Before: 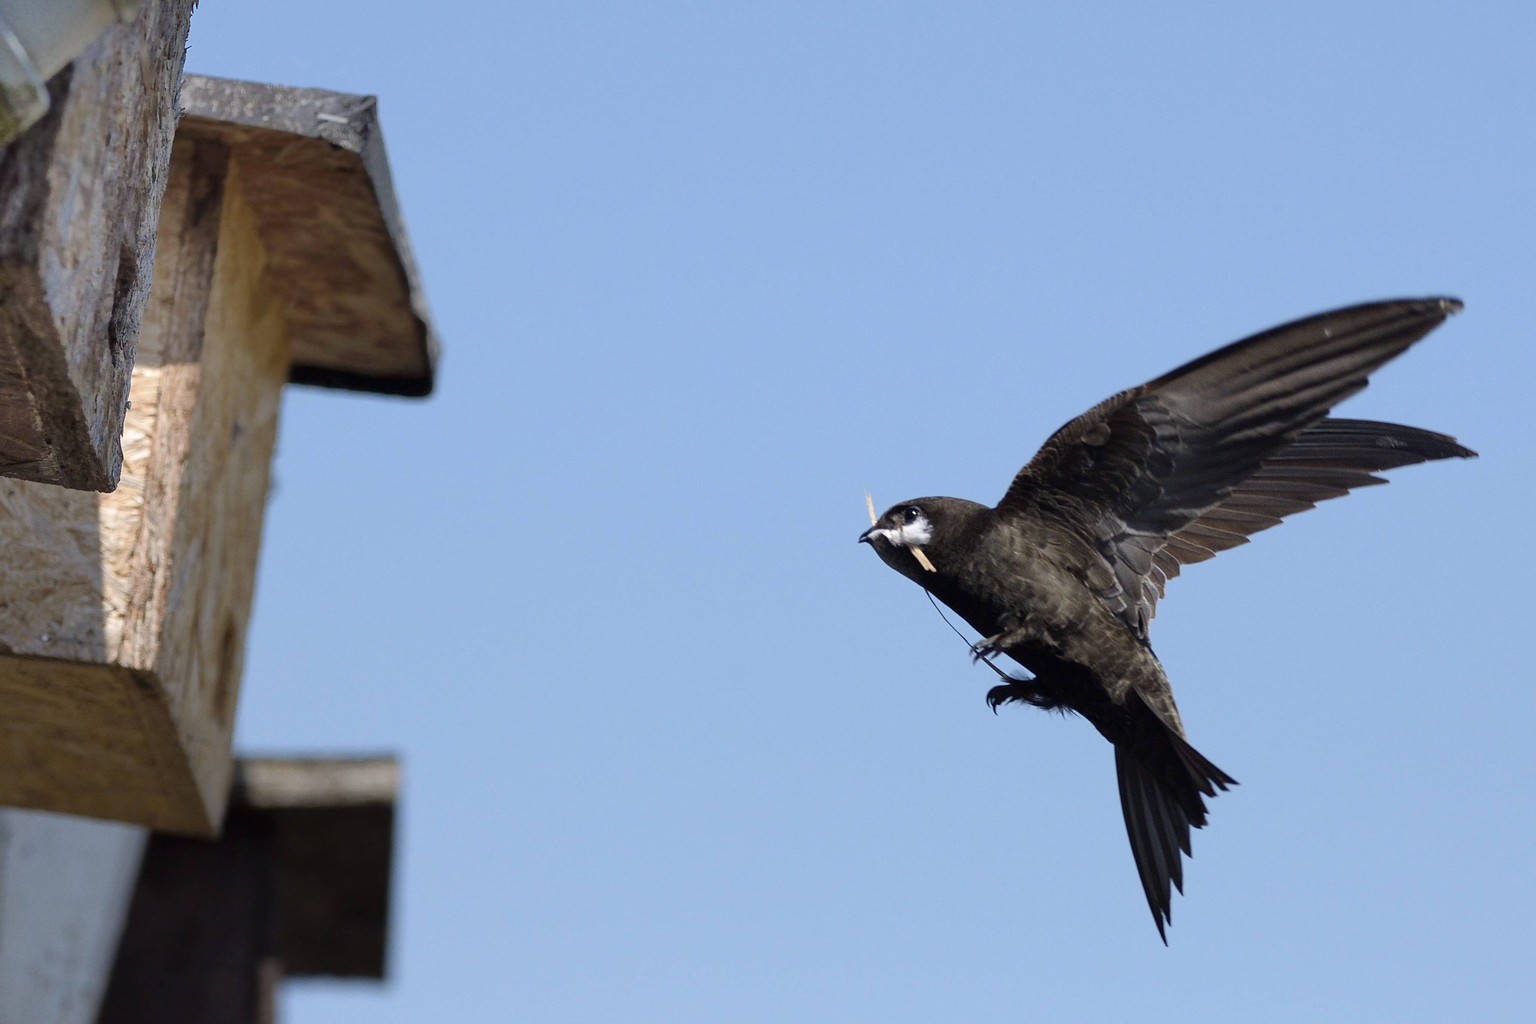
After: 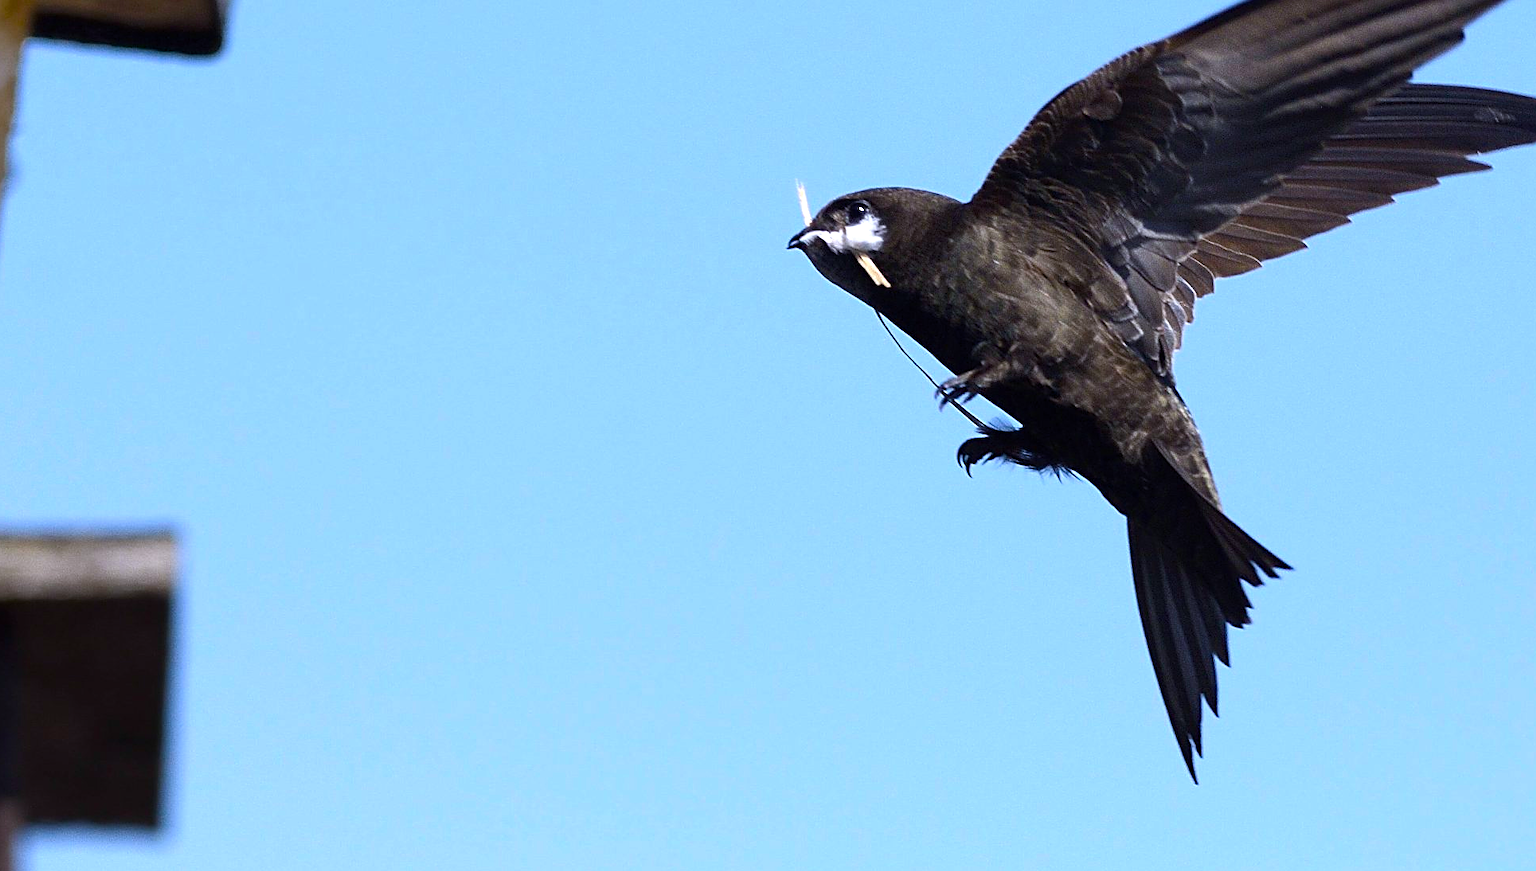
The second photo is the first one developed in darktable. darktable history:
color balance rgb: perceptual saturation grading › global saturation 35.915%, perceptual saturation grading › shadows 35.117%, perceptual brilliance grading › global brilliance -5.223%, perceptual brilliance grading › highlights 24.255%, perceptual brilliance grading › mid-tones 7.151%, perceptual brilliance grading › shadows -4.904%, global vibrance 14.722%
crop and rotate: left 17.301%, top 34.738%, right 7.31%, bottom 1.051%
sharpen: on, module defaults
color calibration: illuminant as shot in camera, x 0.358, y 0.373, temperature 4628.91 K
